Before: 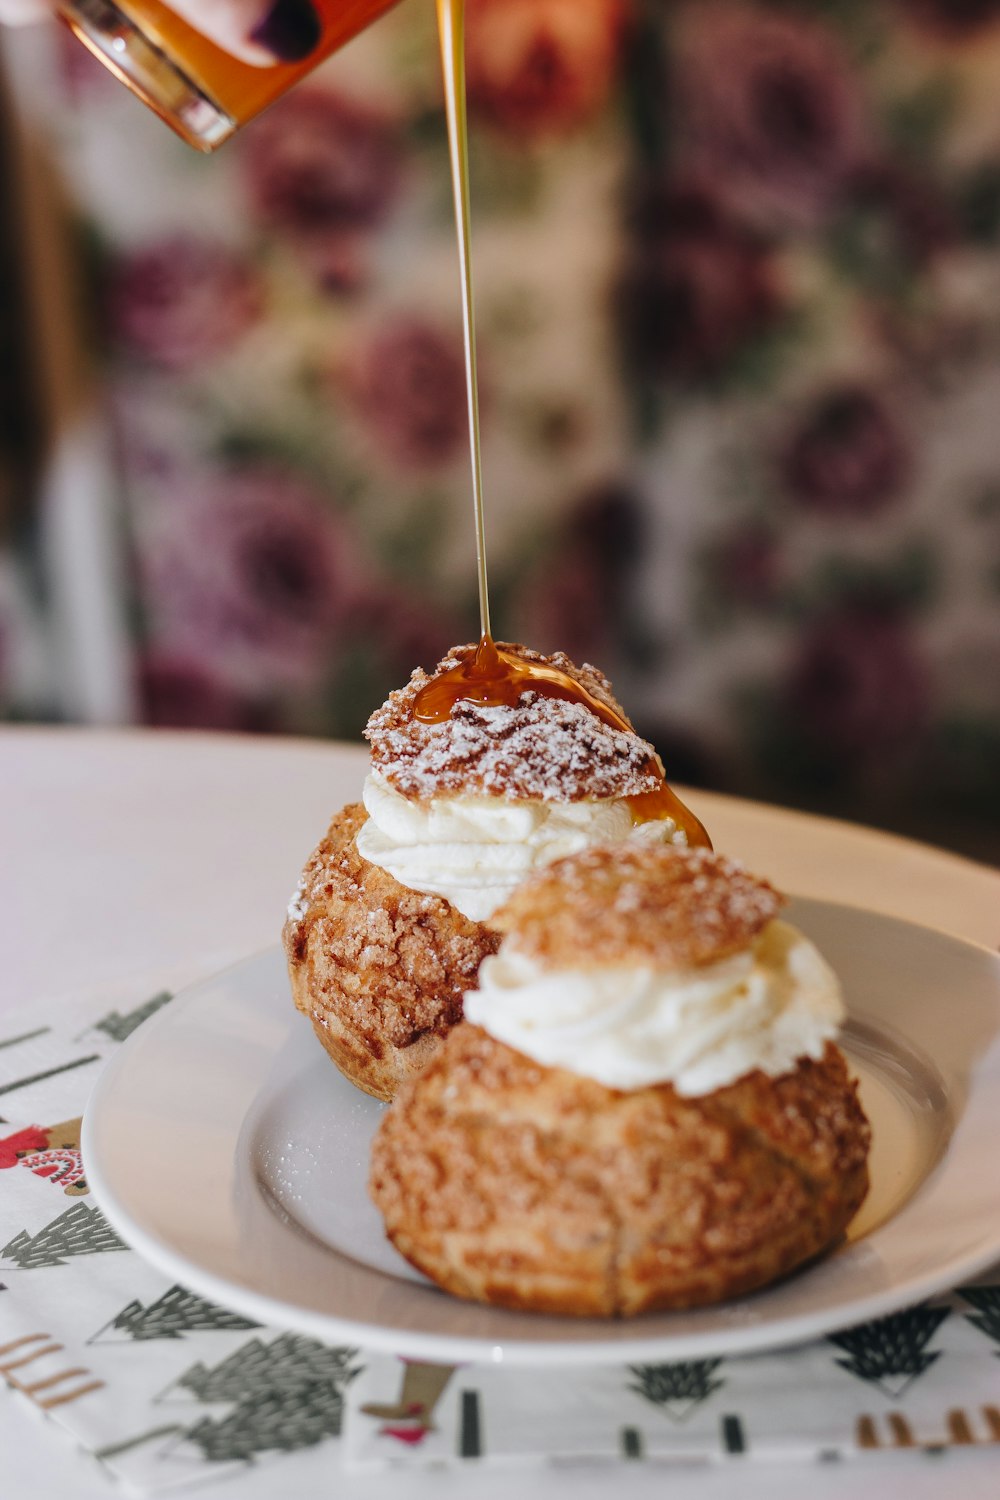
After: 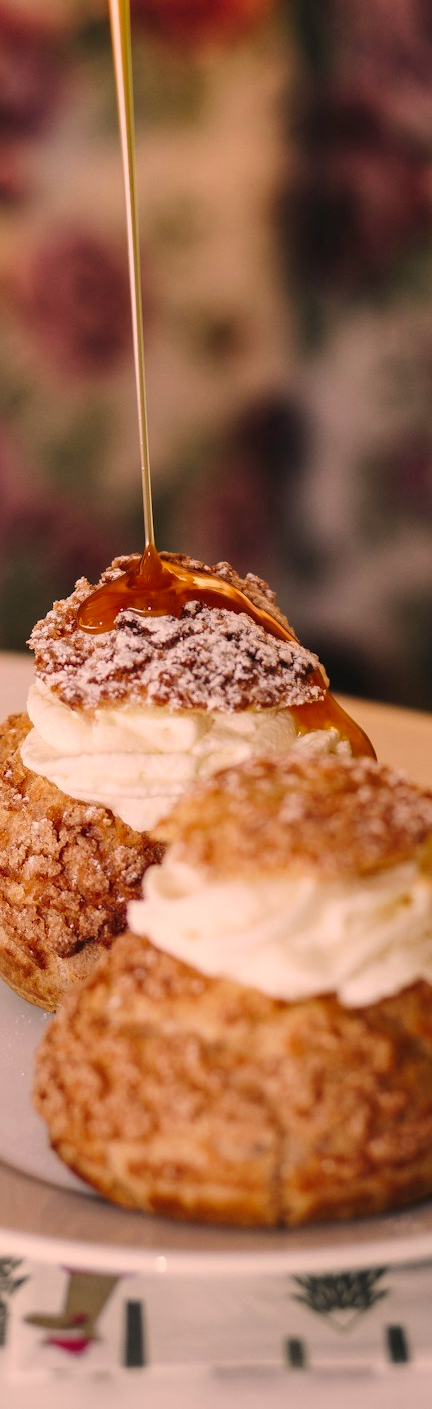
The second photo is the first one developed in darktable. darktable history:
color correction: highlights a* 17.51, highlights b* 18.42
shadows and highlights: shadows 36.37, highlights -26.7, soften with gaussian
crop: left 33.656%, top 6.042%, right 23.139%
